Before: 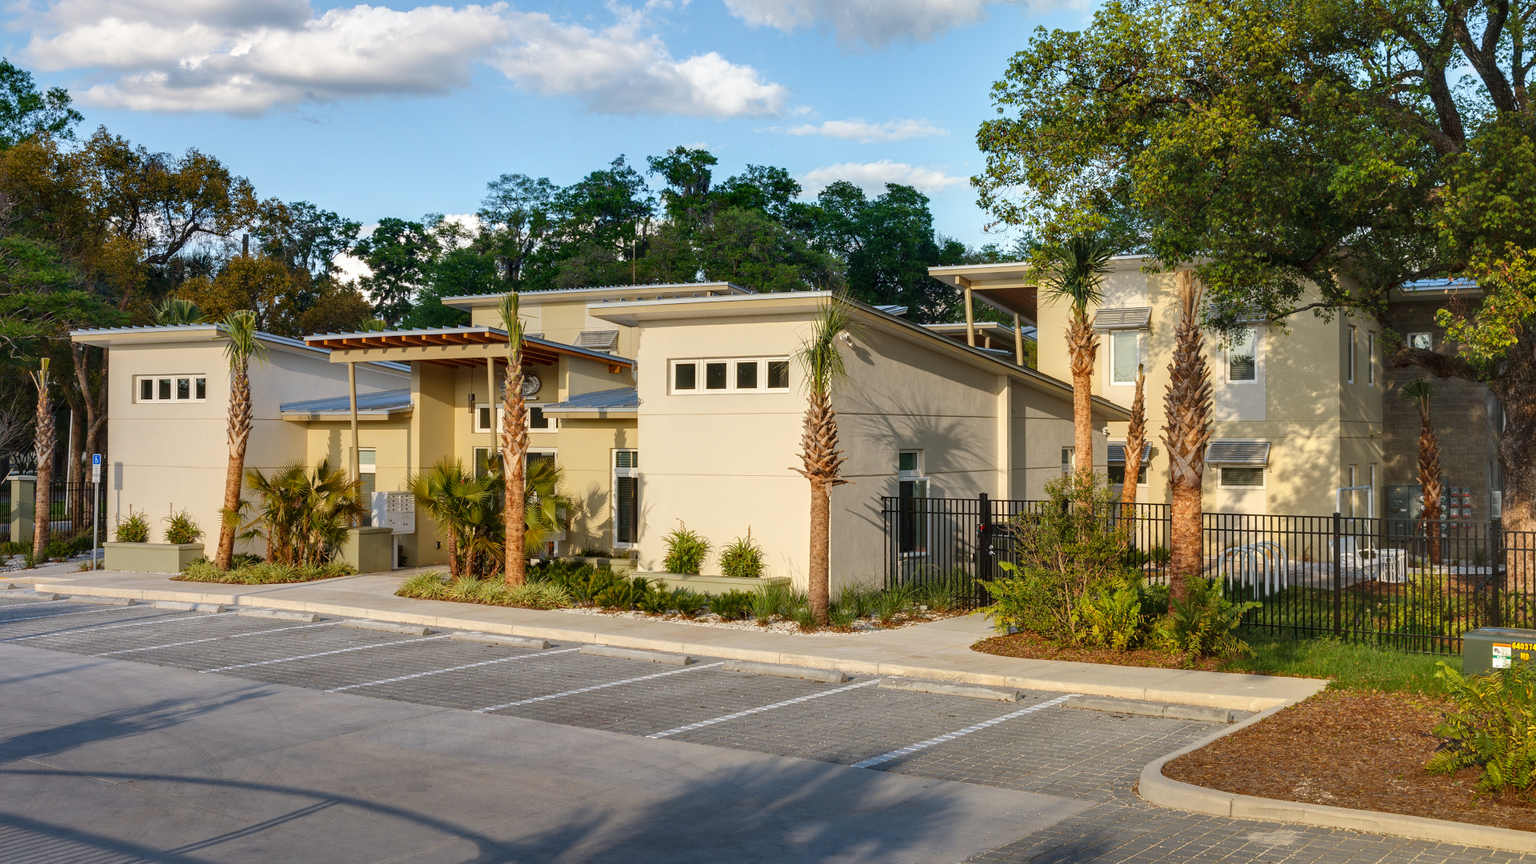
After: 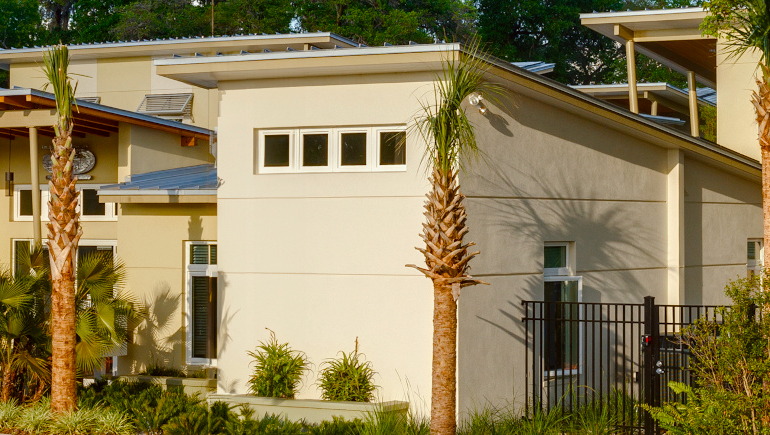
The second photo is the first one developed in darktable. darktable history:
color correction: highlights a* -2.72, highlights b* -2.12, shadows a* 2.14, shadows b* 2.69
levels: mode automatic
color balance rgb: highlights gain › chroma 0.258%, highlights gain › hue 330.54°, perceptual saturation grading › global saturation 0.142%, perceptual saturation grading › highlights -16.88%, perceptual saturation grading › mid-tones 33.642%, perceptual saturation grading › shadows 50.524%
crop: left 30.245%, top 29.674%, right 29.647%, bottom 29.977%
